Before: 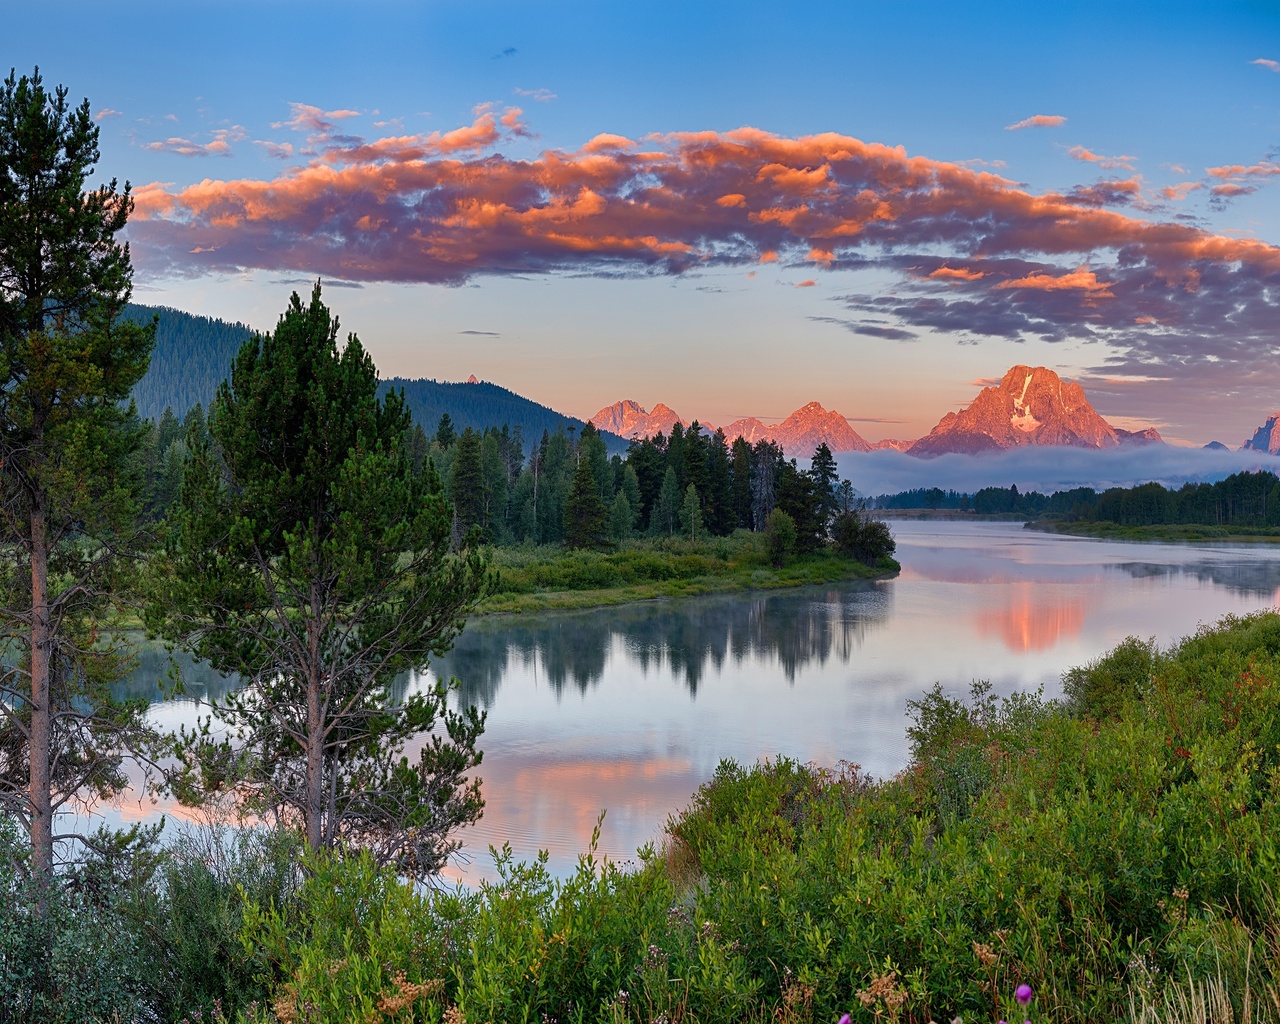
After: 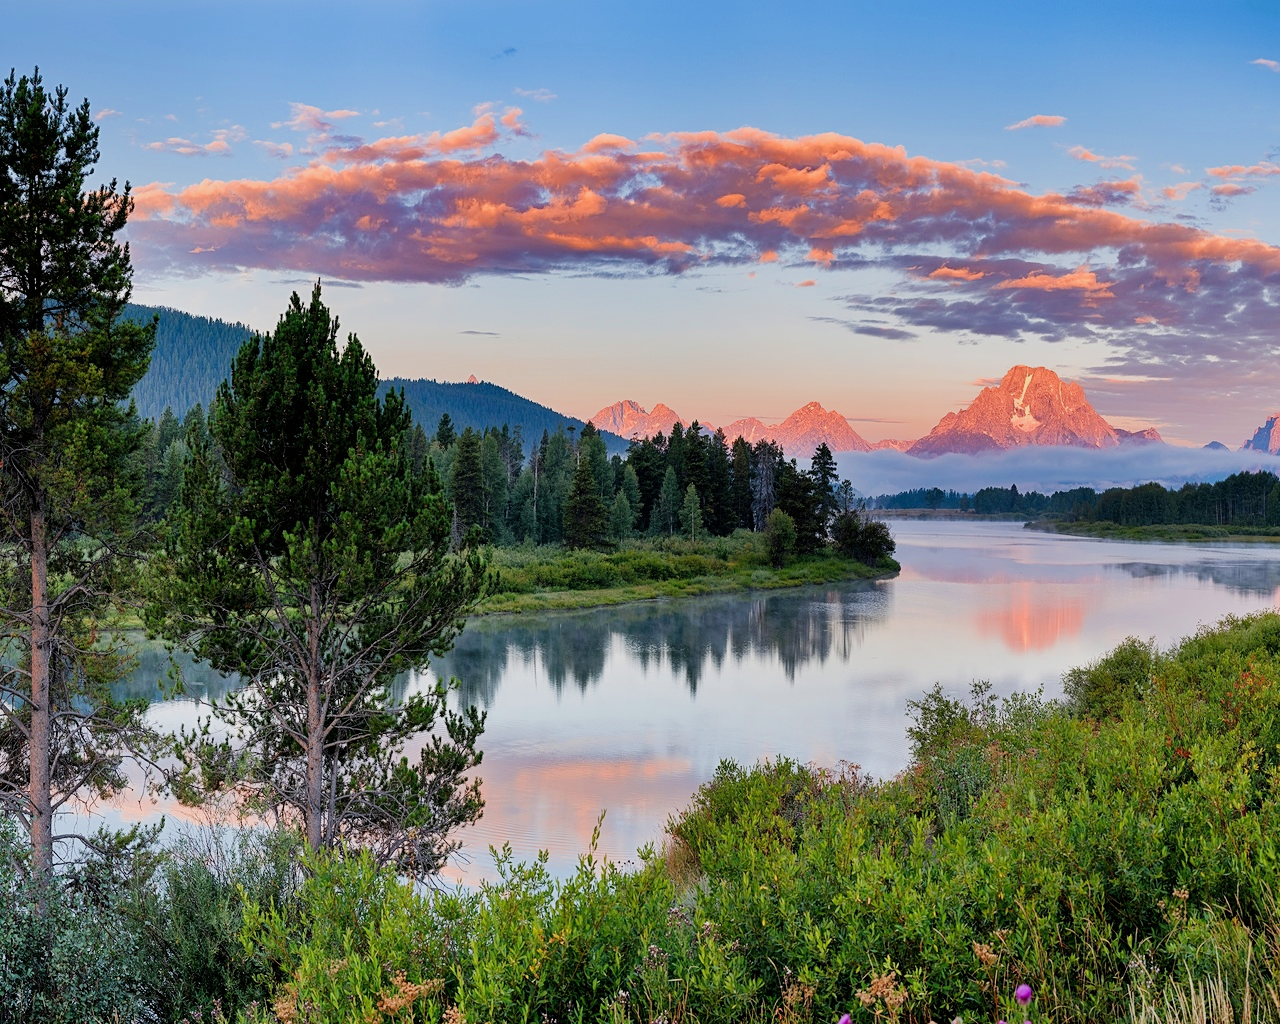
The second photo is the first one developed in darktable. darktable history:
exposure: exposure 0.61 EV, compensate highlight preservation false
filmic rgb: black relative exposure -7.65 EV, white relative exposure 4.56 EV, hardness 3.61, contrast 1.06, iterations of high-quality reconstruction 0
